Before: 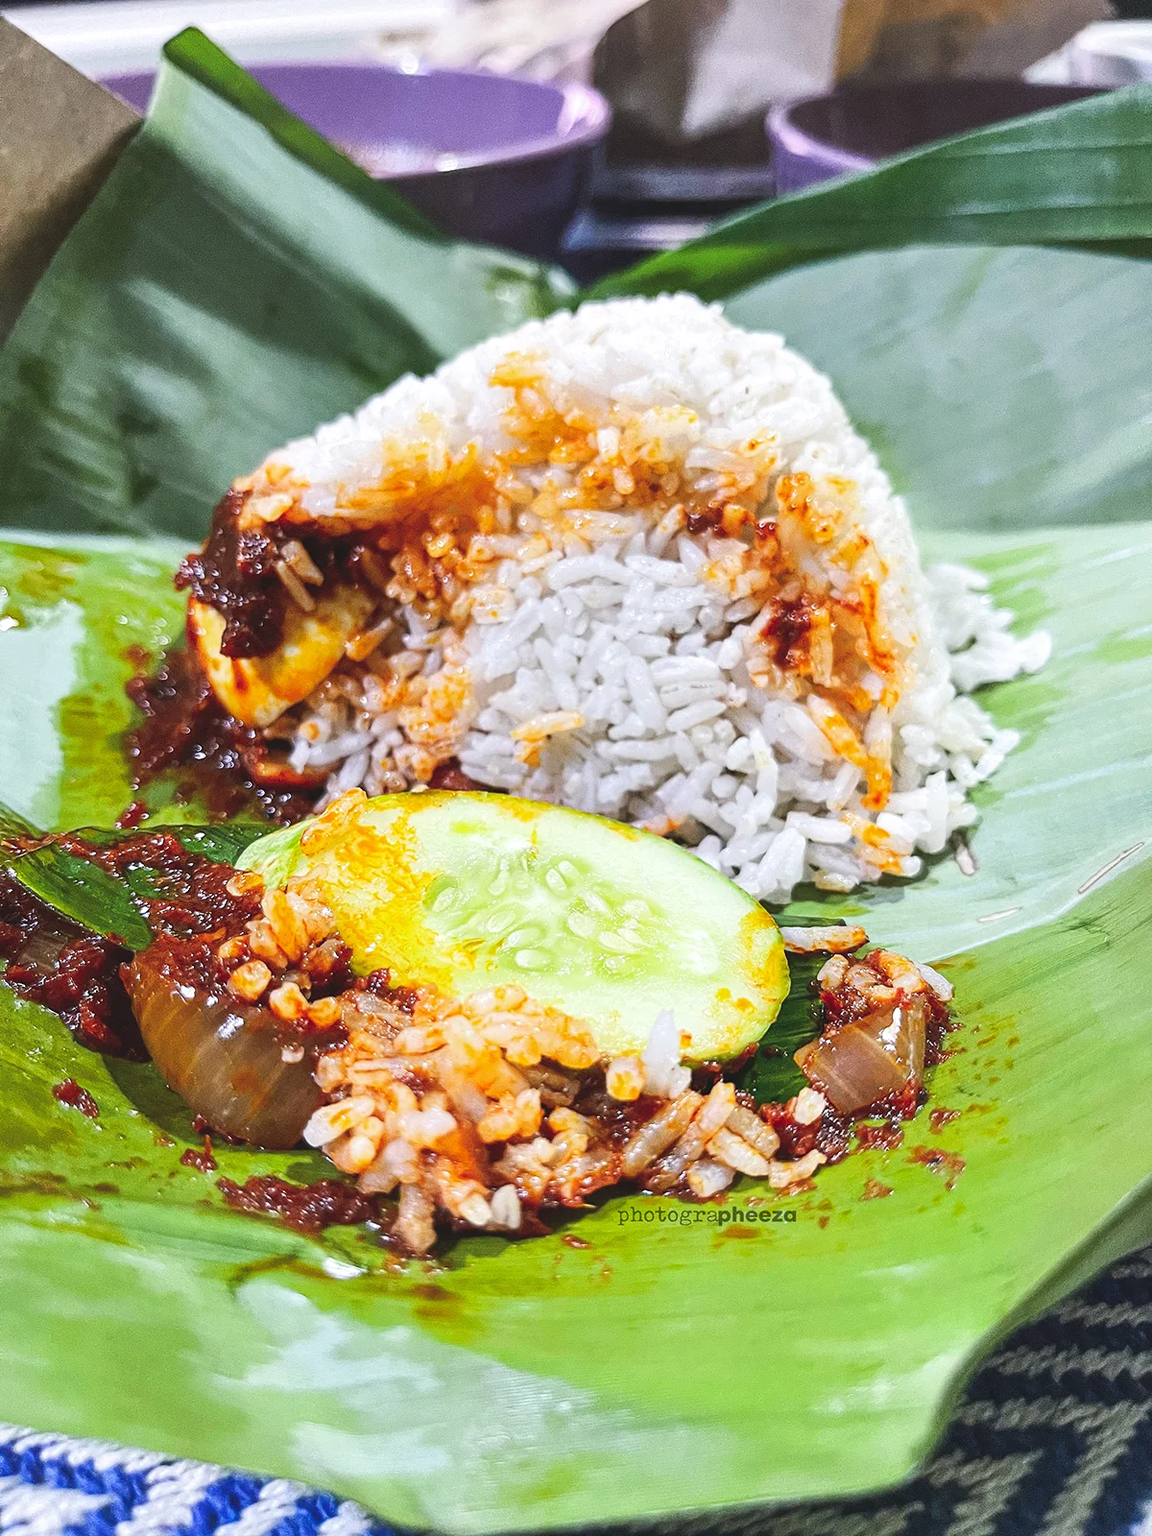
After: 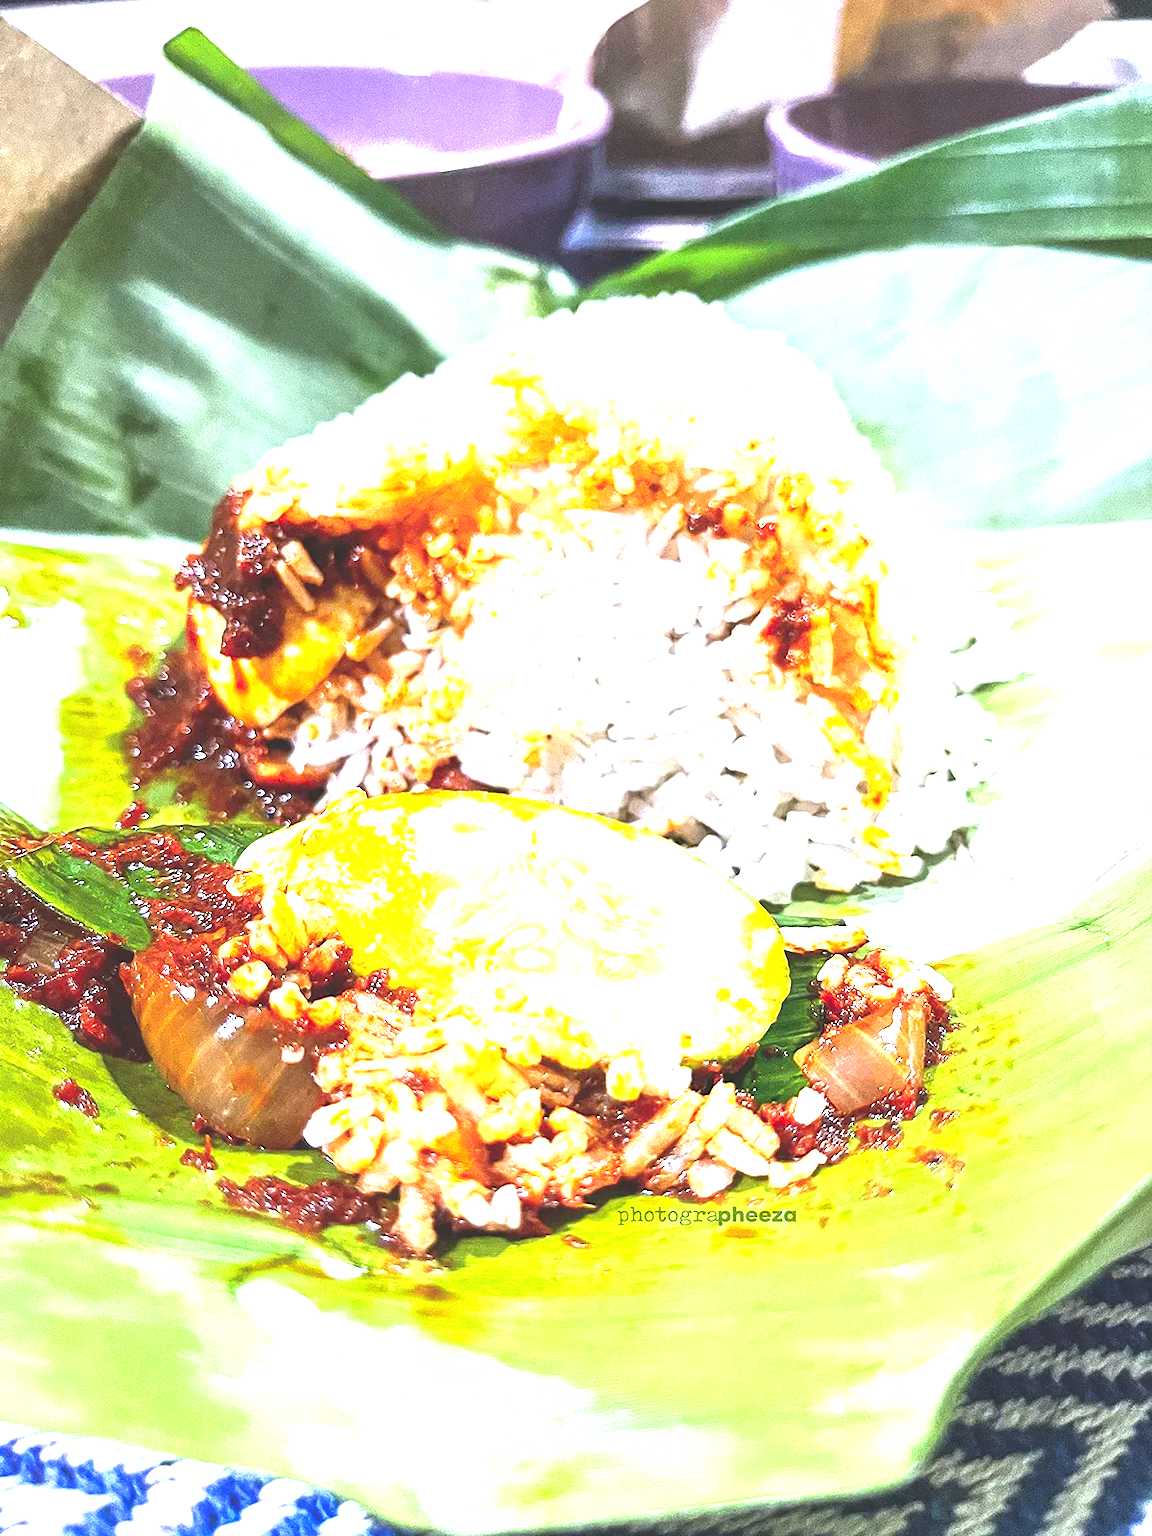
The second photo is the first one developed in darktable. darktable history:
exposure: exposure 1.514 EV, compensate highlight preservation false
